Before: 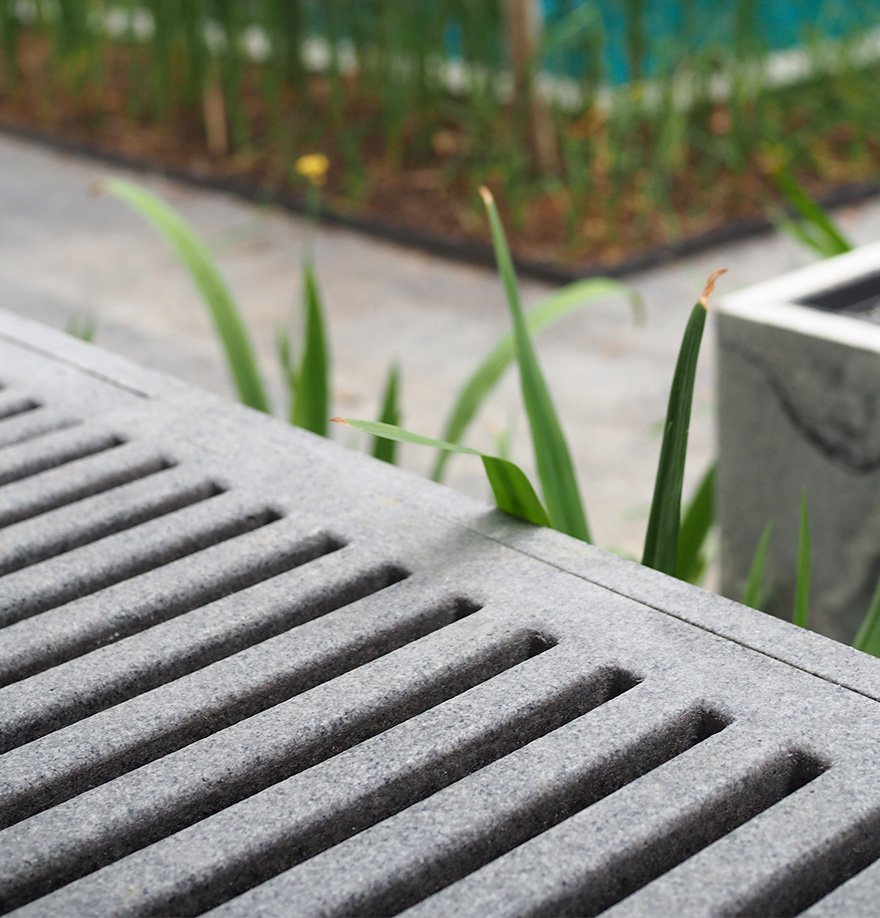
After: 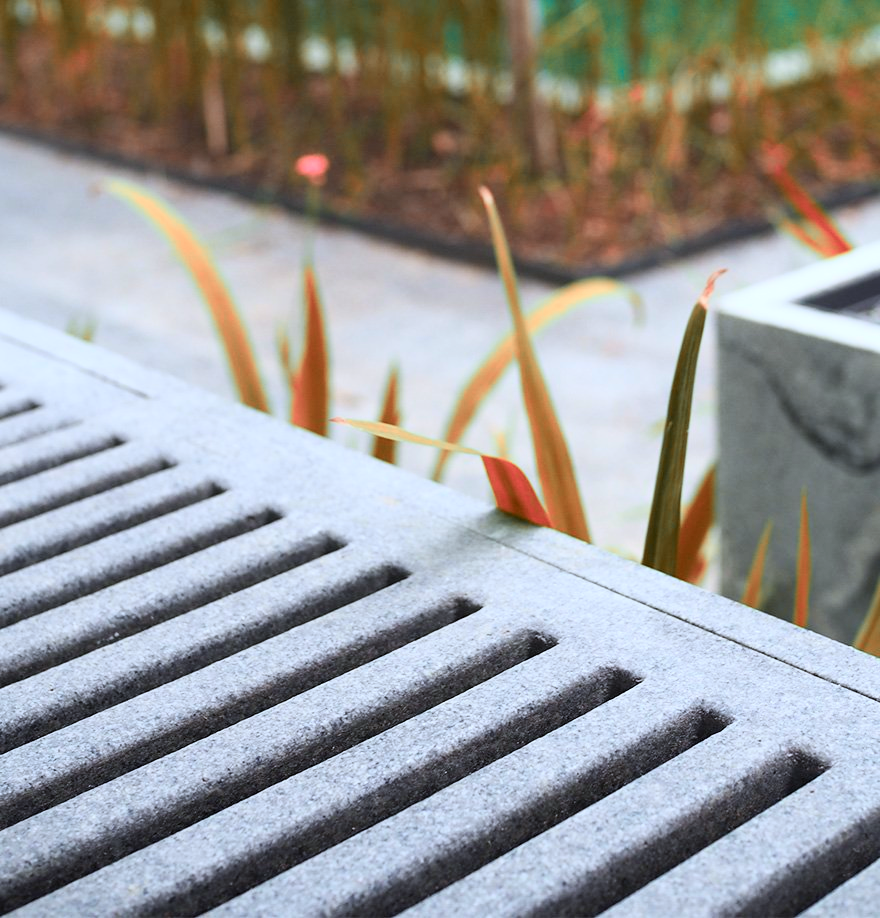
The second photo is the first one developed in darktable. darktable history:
color zones: curves: ch2 [(0, 0.488) (0.143, 0.417) (0.286, 0.212) (0.429, 0.179) (0.571, 0.154) (0.714, 0.415) (0.857, 0.495) (1, 0.488)]
white balance: red 0.954, blue 1.079
contrast brightness saturation: contrast 0.2, brightness 0.16, saturation 0.22
